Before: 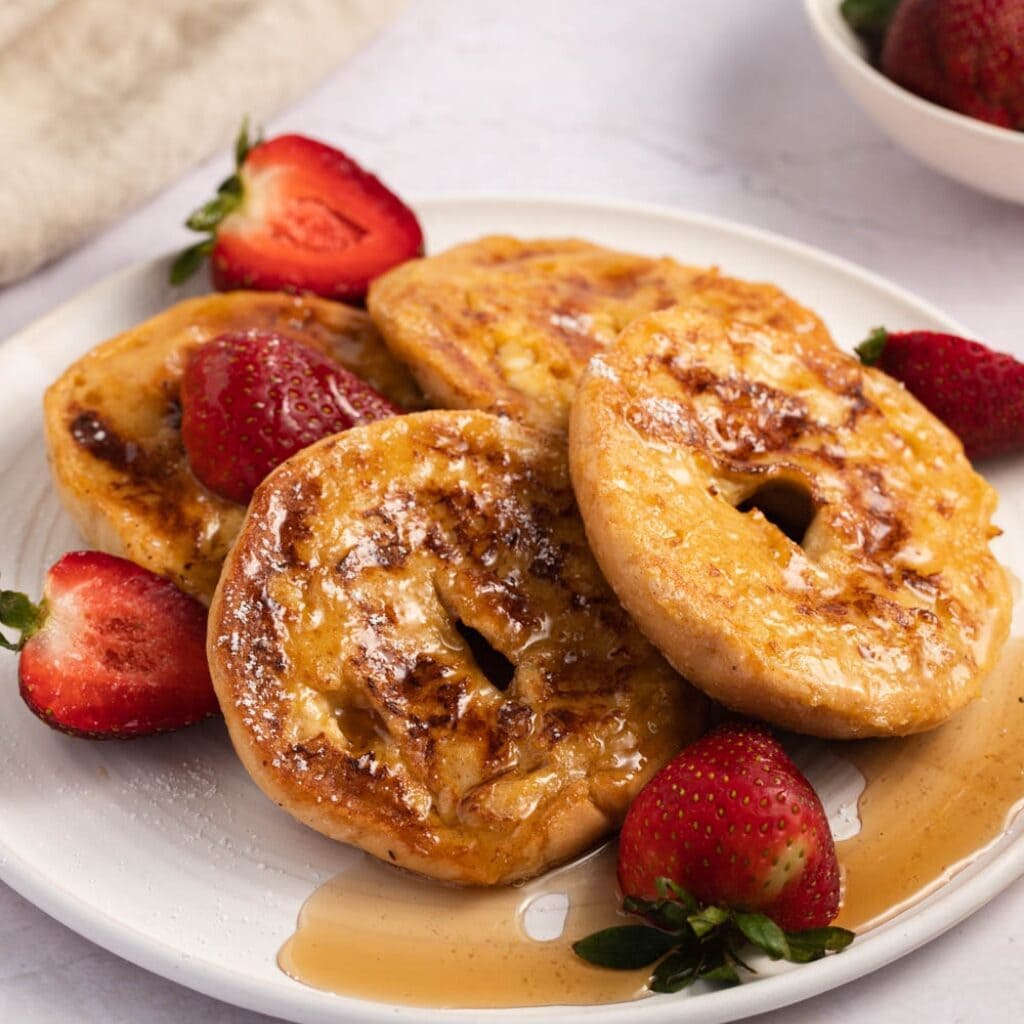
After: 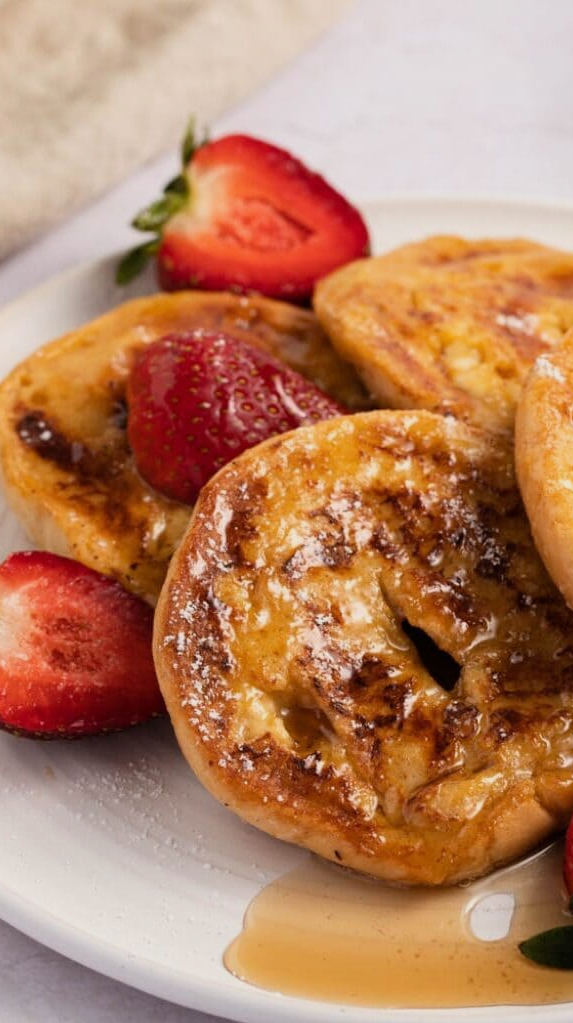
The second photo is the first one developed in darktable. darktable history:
crop: left 5.292%, right 38.678%
filmic rgb: black relative exposure -11.31 EV, white relative exposure 3.25 EV, hardness 6.77, color science v6 (2022)
